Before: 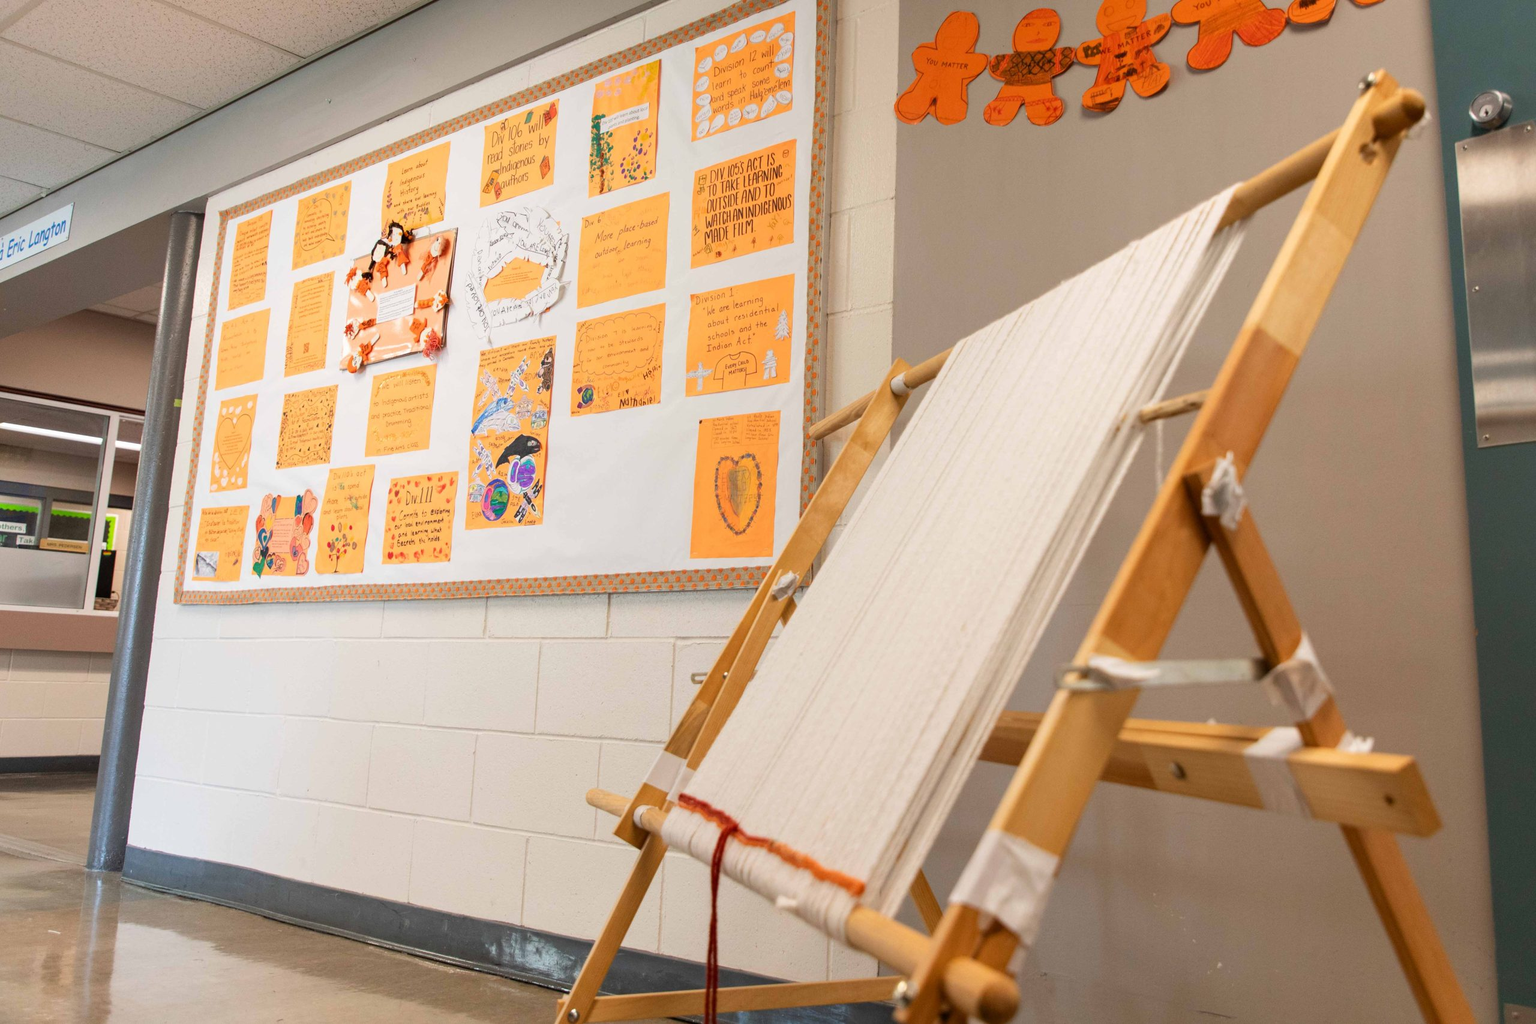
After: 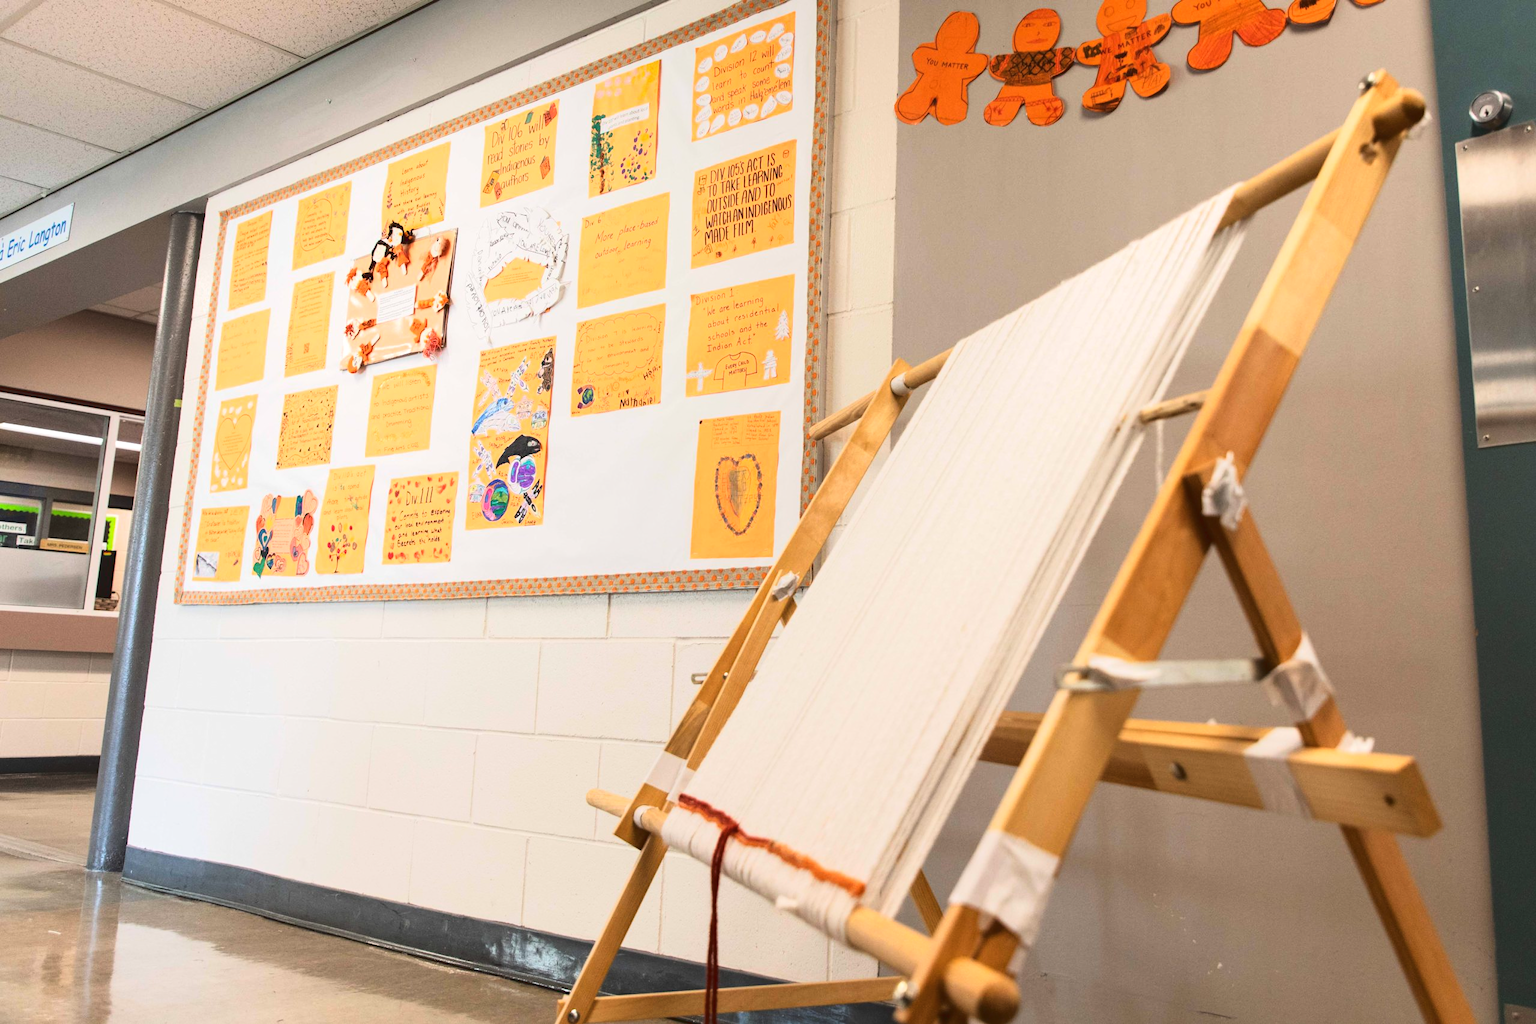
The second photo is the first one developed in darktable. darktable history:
exposure: black level correction 0, exposure 0.4 EV, compensate exposure bias true, compensate highlight preservation false
tone curve: curves: ch0 [(0, 0.072) (0.249, 0.176) (0.518, 0.489) (0.832, 0.854) (1, 0.948)], color space Lab, linked channels, preserve colors none
